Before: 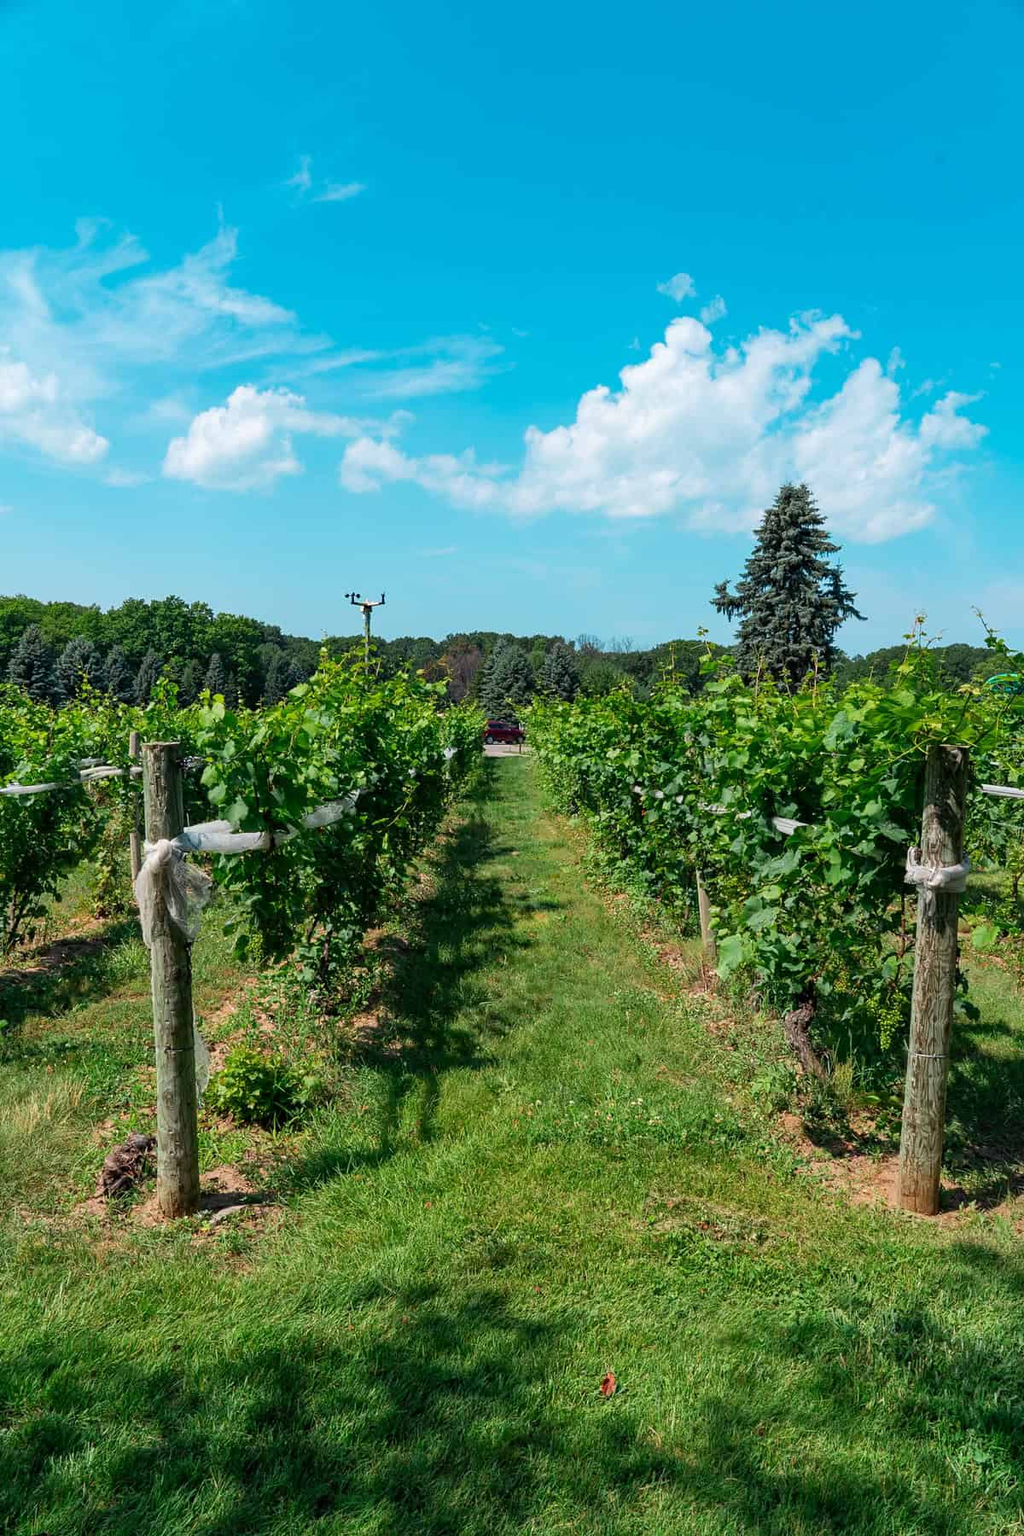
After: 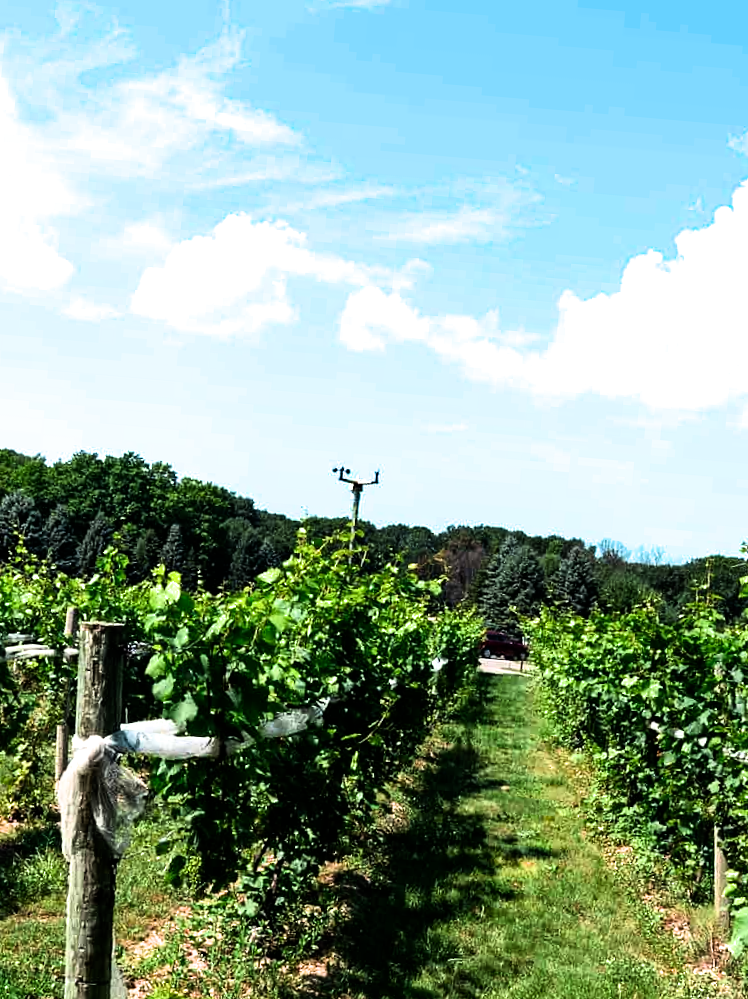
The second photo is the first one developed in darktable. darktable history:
filmic rgb: white relative exposure 2.34 EV, hardness 6.59
white balance: emerald 1
color correction: saturation 1.11
tone equalizer: -8 EV -0.75 EV, -7 EV -0.7 EV, -6 EV -0.6 EV, -5 EV -0.4 EV, -3 EV 0.4 EV, -2 EV 0.6 EV, -1 EV 0.7 EV, +0 EV 0.75 EV, edges refinement/feathering 500, mask exposure compensation -1.57 EV, preserve details no
crop and rotate: angle -4.99°, left 2.122%, top 6.945%, right 27.566%, bottom 30.519%
